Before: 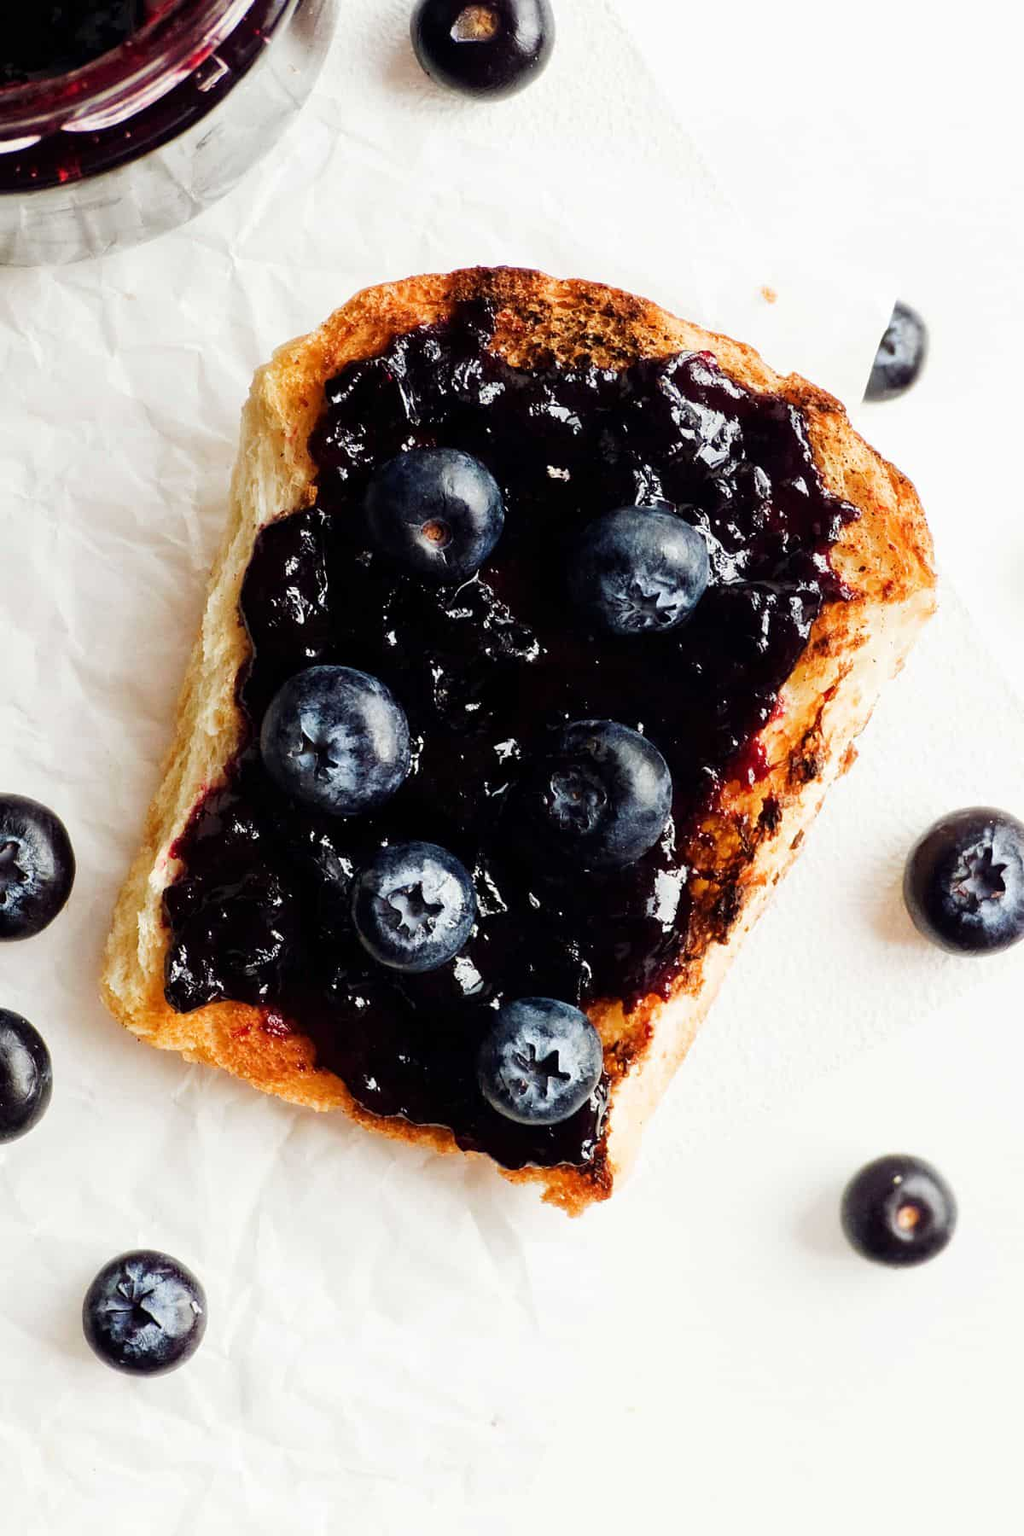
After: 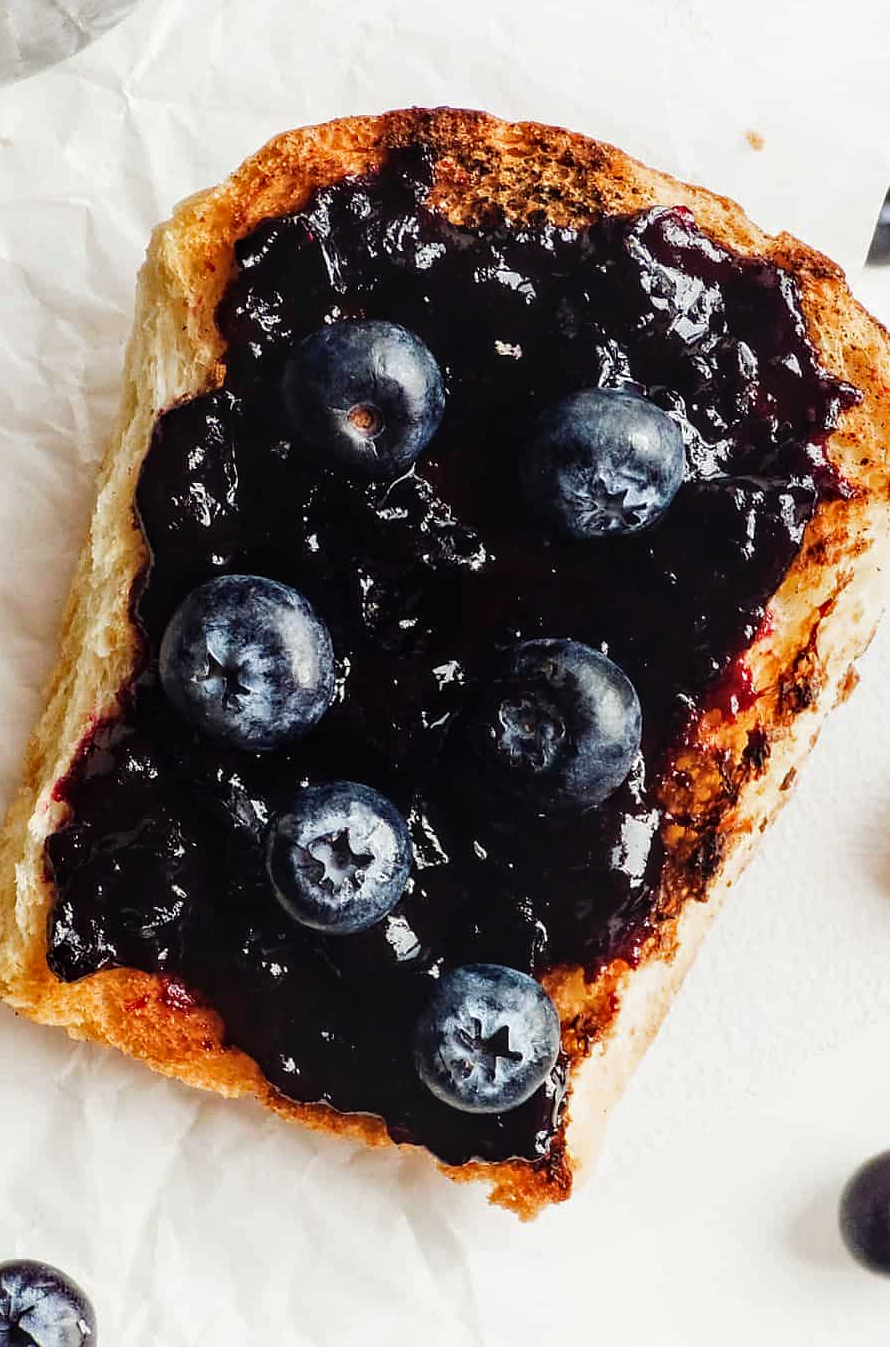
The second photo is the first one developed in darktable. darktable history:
crop and rotate: left 12.217%, top 11.437%, right 13.539%, bottom 13.677%
sharpen: radius 1.041, threshold 1
local contrast: on, module defaults
